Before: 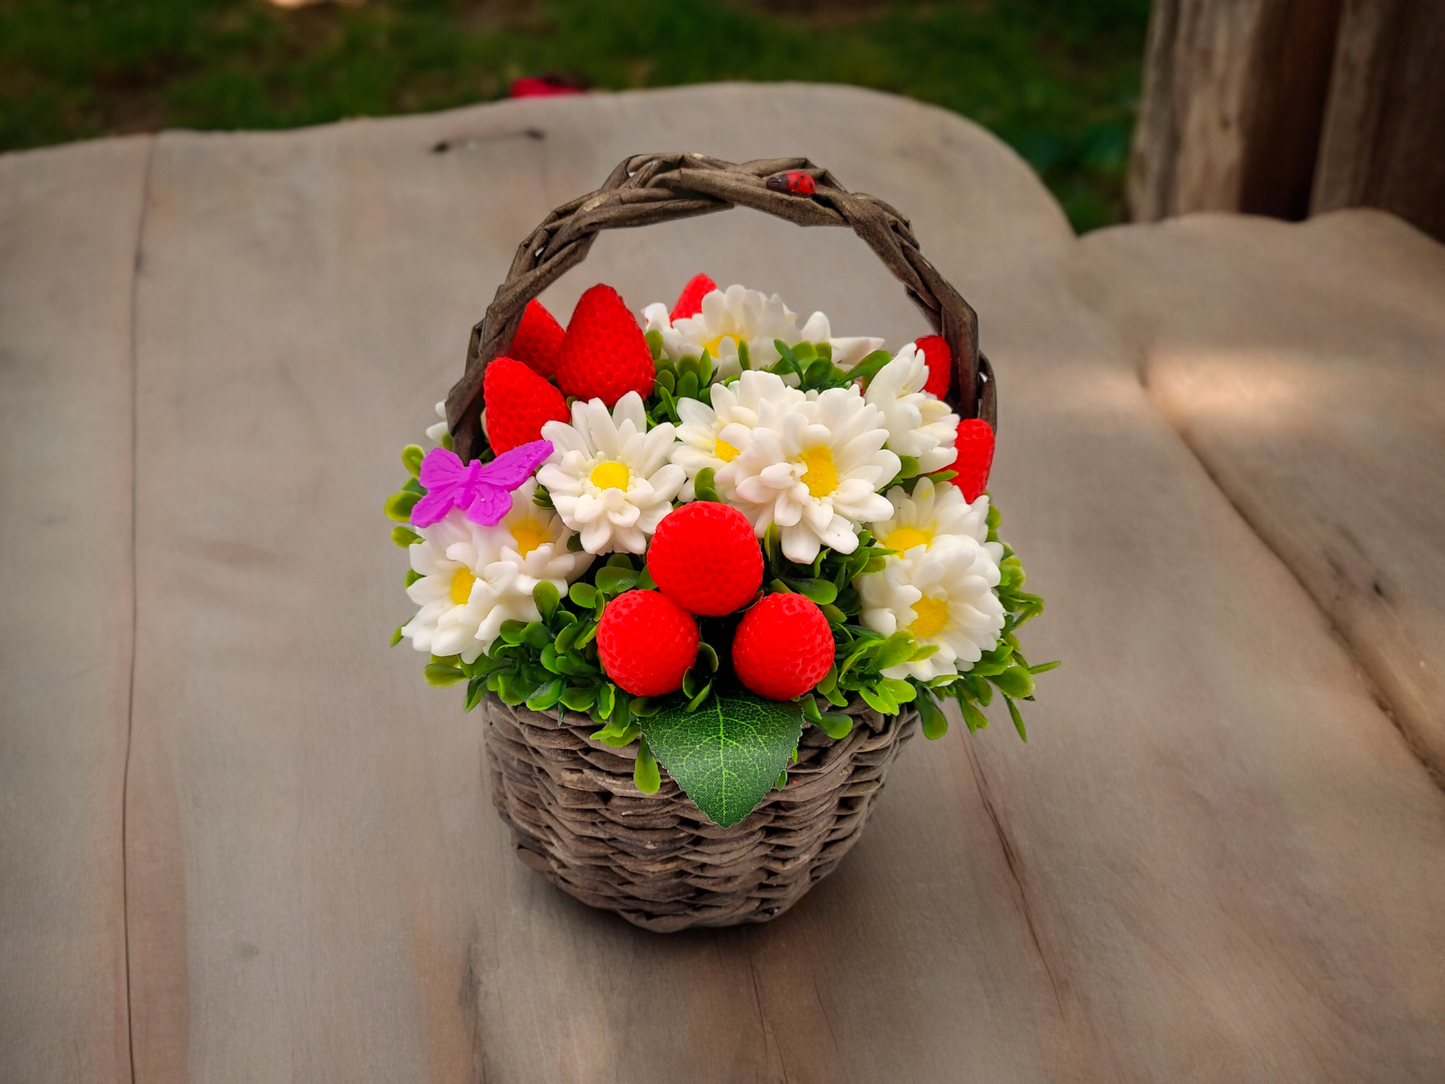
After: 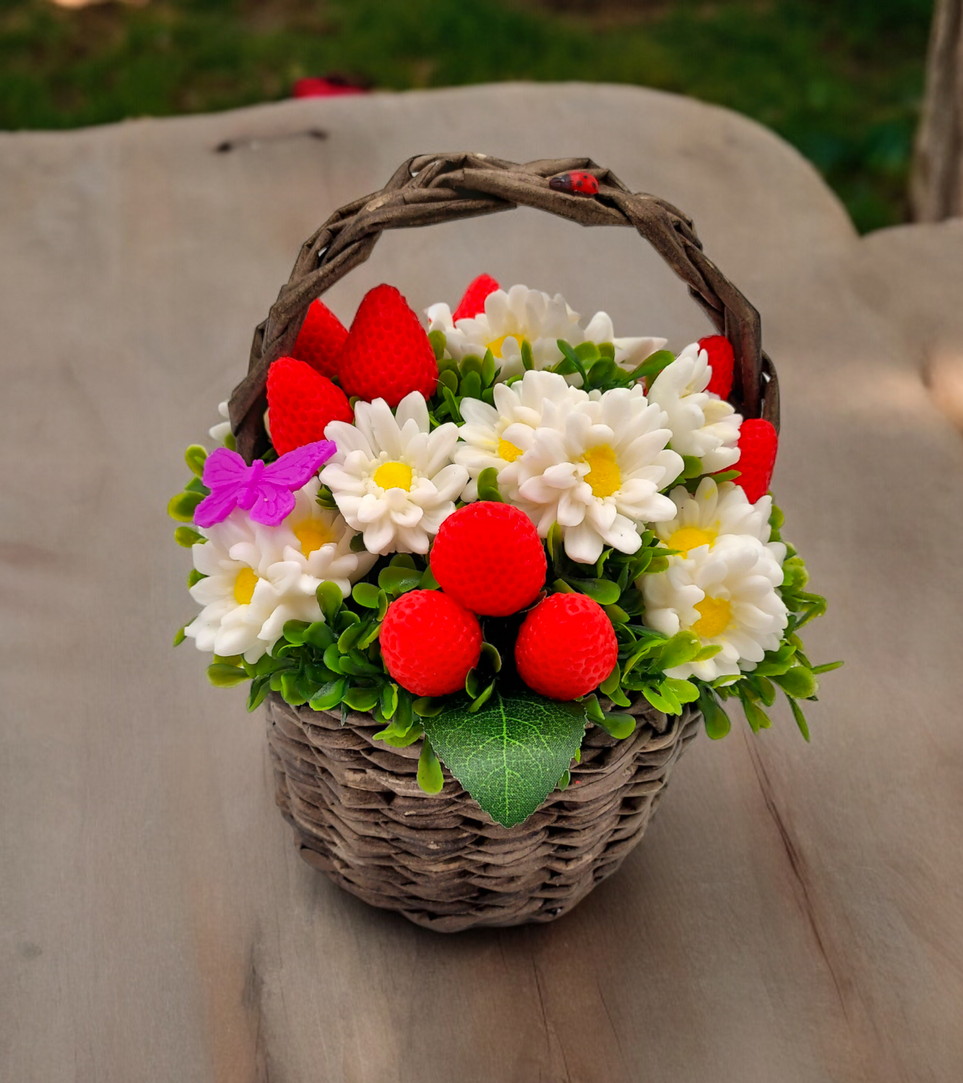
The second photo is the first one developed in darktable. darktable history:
shadows and highlights: radius 108.52, shadows 40.68, highlights -72.88, low approximation 0.01, soften with gaussian
crop and rotate: left 15.055%, right 18.278%
